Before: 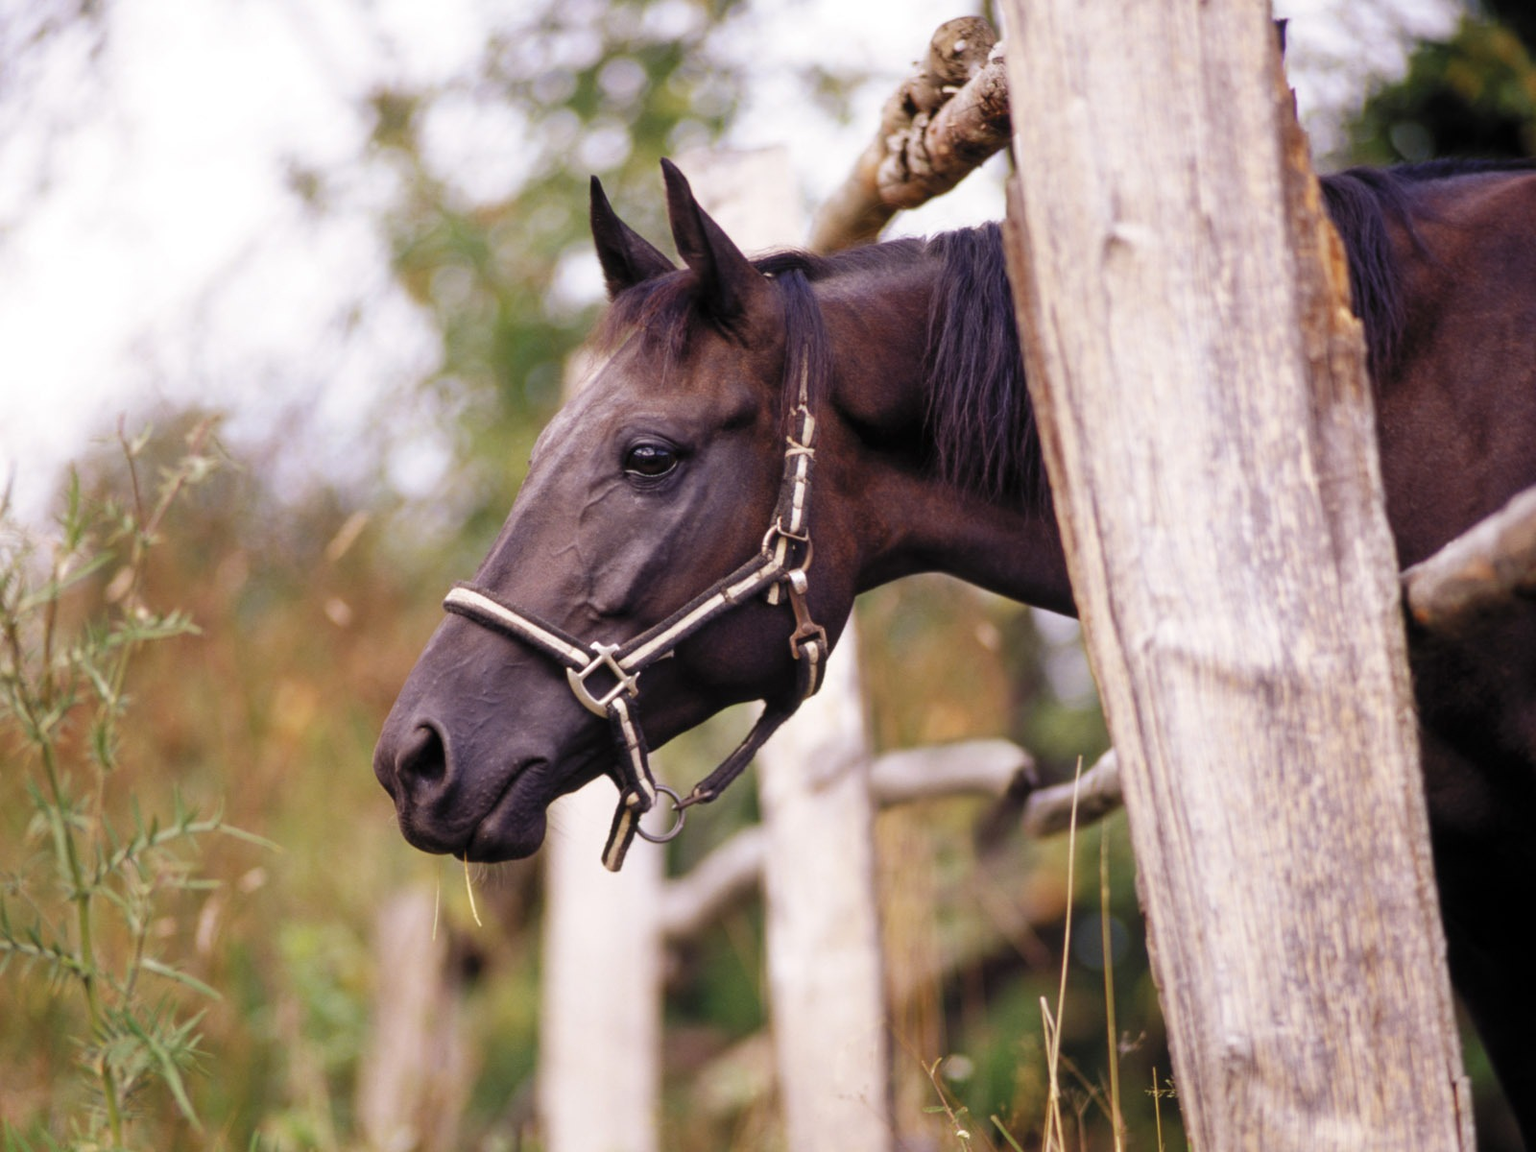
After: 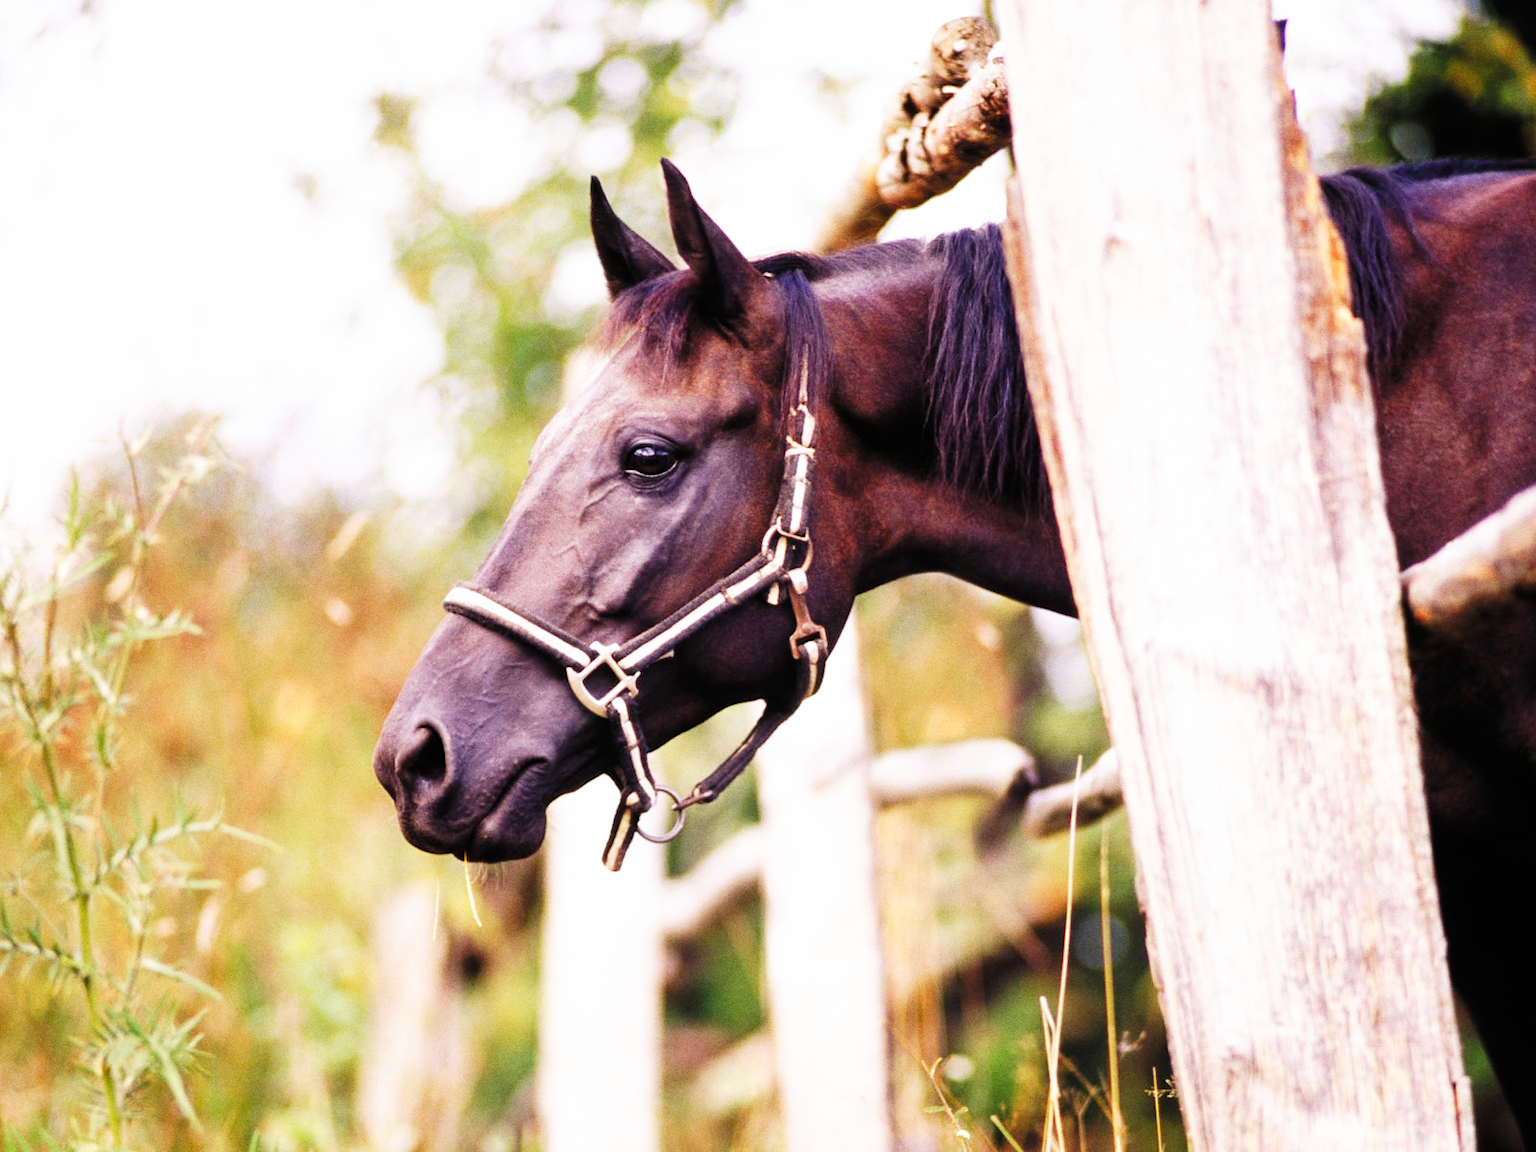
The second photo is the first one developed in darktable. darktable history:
base curve: curves: ch0 [(0, 0) (0.007, 0.004) (0.027, 0.03) (0.046, 0.07) (0.207, 0.54) (0.442, 0.872) (0.673, 0.972) (1, 1)], preserve colors none
grain: coarseness 0.09 ISO
